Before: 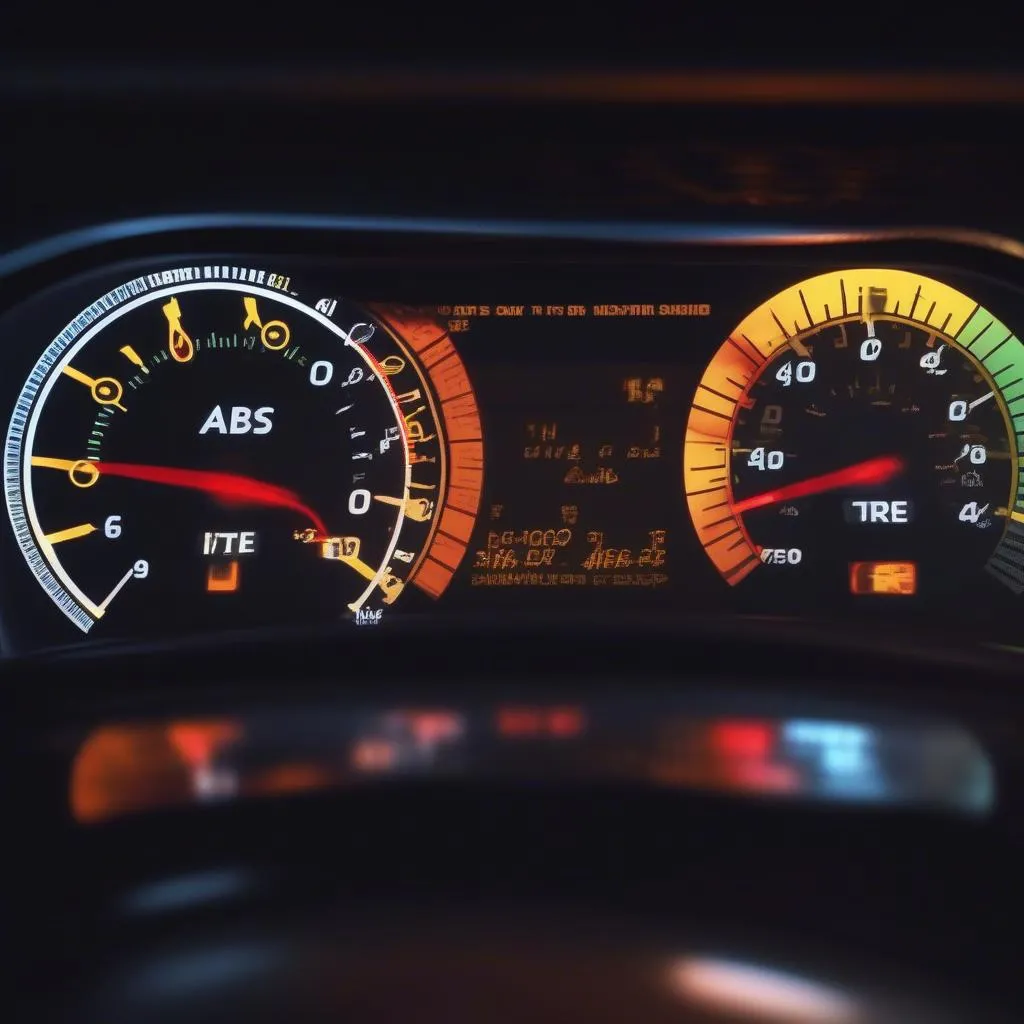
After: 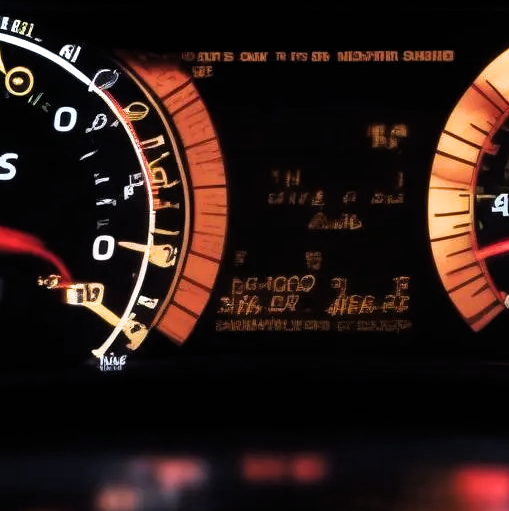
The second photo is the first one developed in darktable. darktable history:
crop: left 25.052%, top 24.902%, right 25.166%, bottom 25.184%
filmic rgb: black relative exposure -8.23 EV, white relative exposure 2.2 EV, target white luminance 99.9%, hardness 7.09, latitude 74.57%, contrast 1.319, highlights saturation mix -1.73%, shadows ↔ highlights balance 30.3%, color science v6 (2022)
